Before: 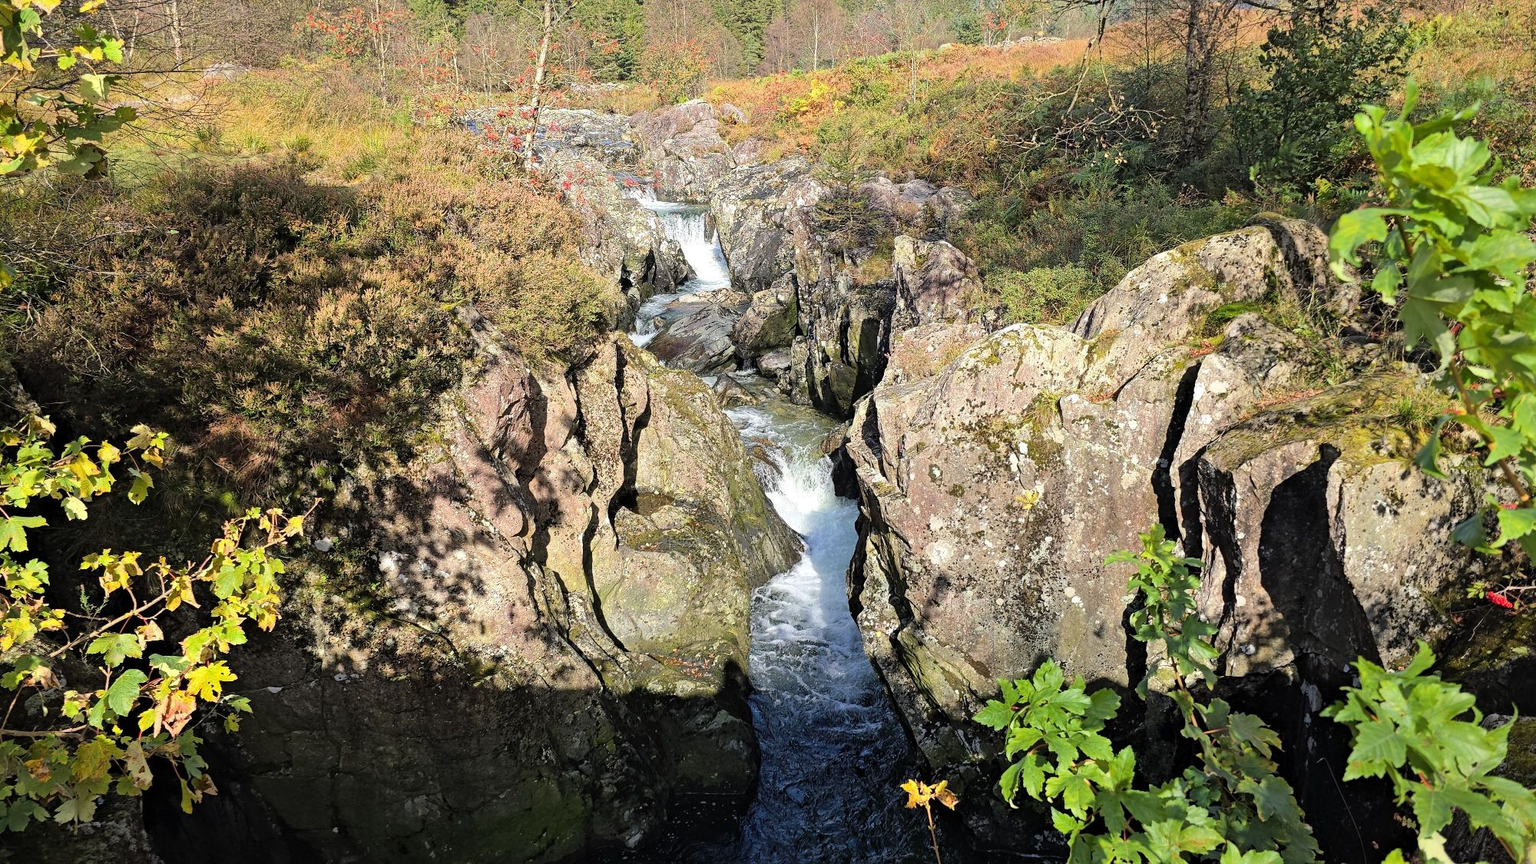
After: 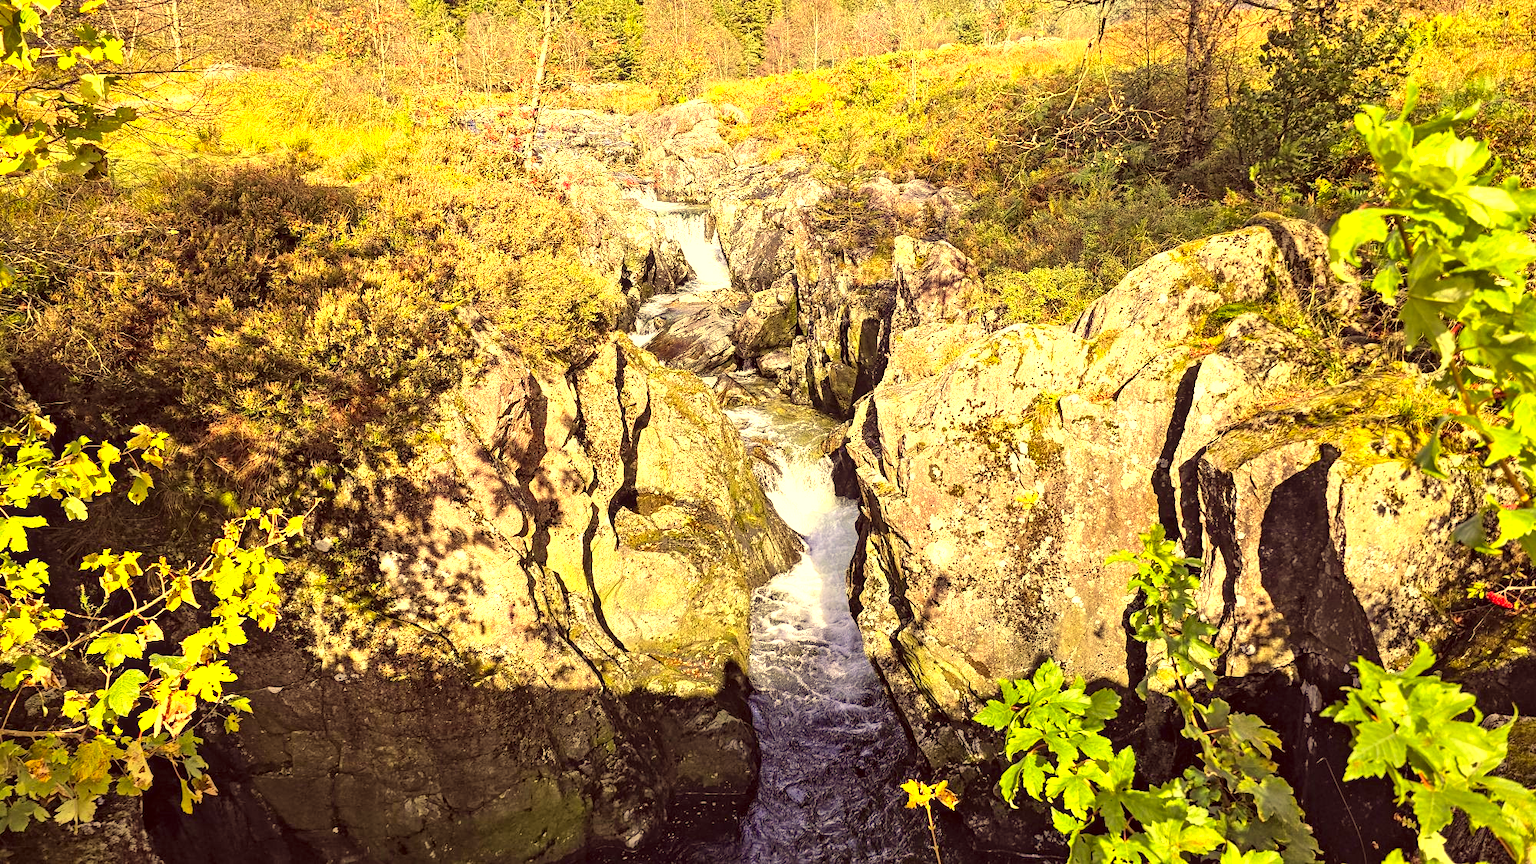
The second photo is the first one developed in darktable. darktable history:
local contrast: on, module defaults
shadows and highlights: shadows 34.54, highlights -34.87, soften with gaussian
exposure: exposure 1.001 EV, compensate exposure bias true, compensate highlight preservation false
color correction: highlights a* 10.15, highlights b* 38.82, shadows a* 14.03, shadows b* 3.16
